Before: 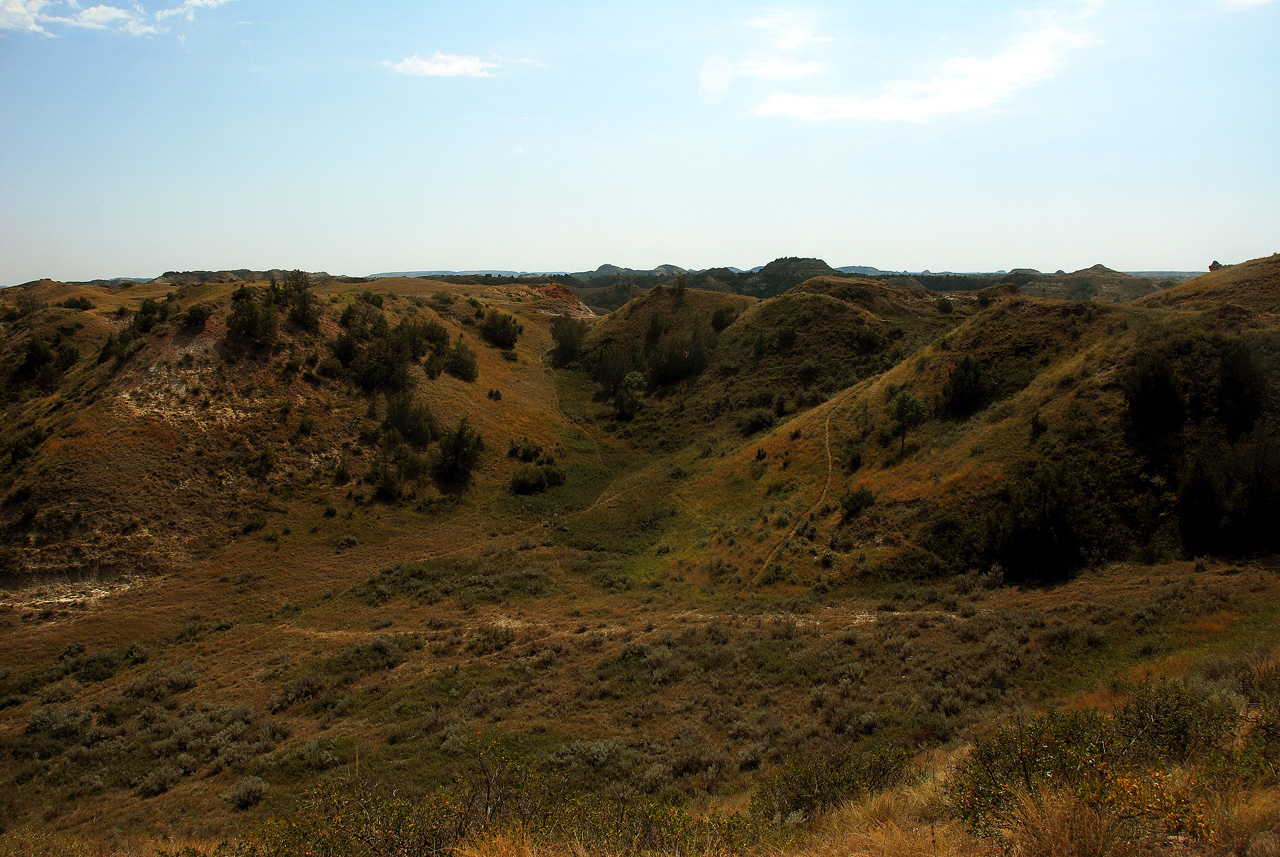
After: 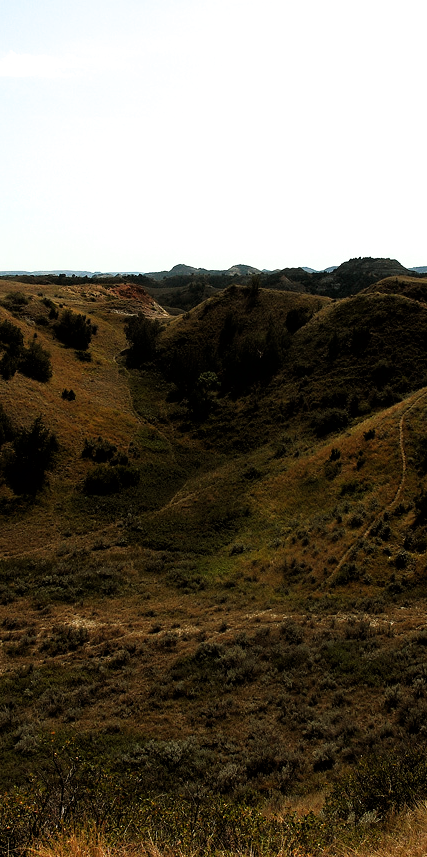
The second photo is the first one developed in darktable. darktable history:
crop: left 33.345%, right 33.223%
filmic rgb: black relative exposure -8.24 EV, white relative exposure 2.2 EV, target white luminance 99.947%, hardness 7.14, latitude 75.76%, contrast 1.319, highlights saturation mix -1.81%, shadows ↔ highlights balance 29.81%
